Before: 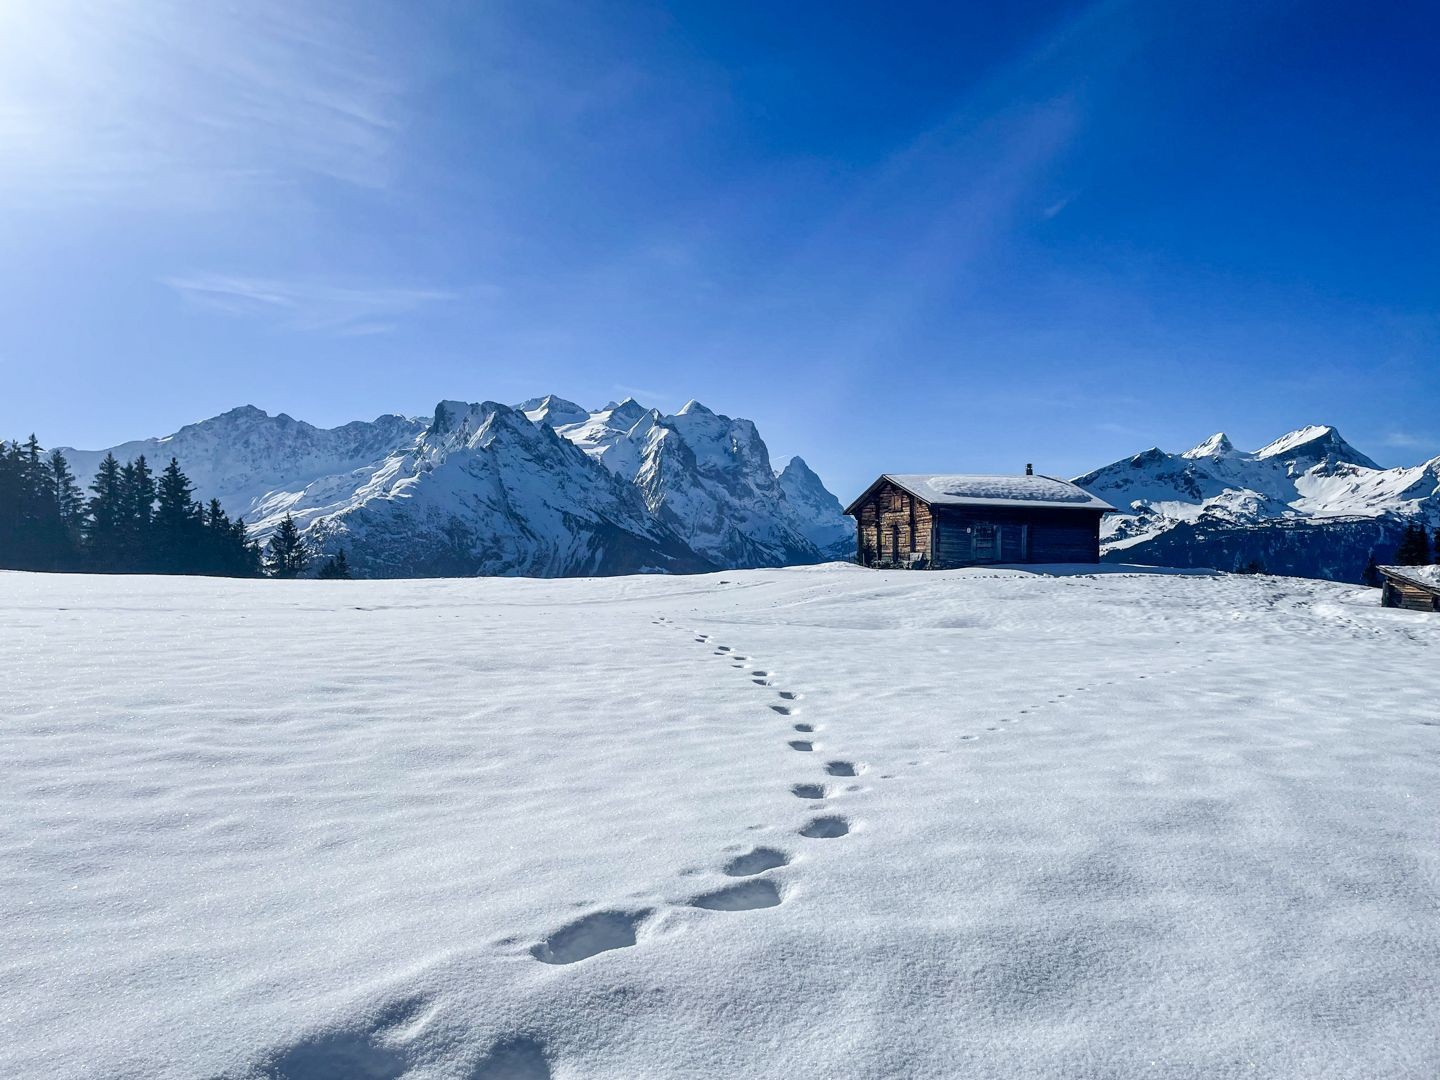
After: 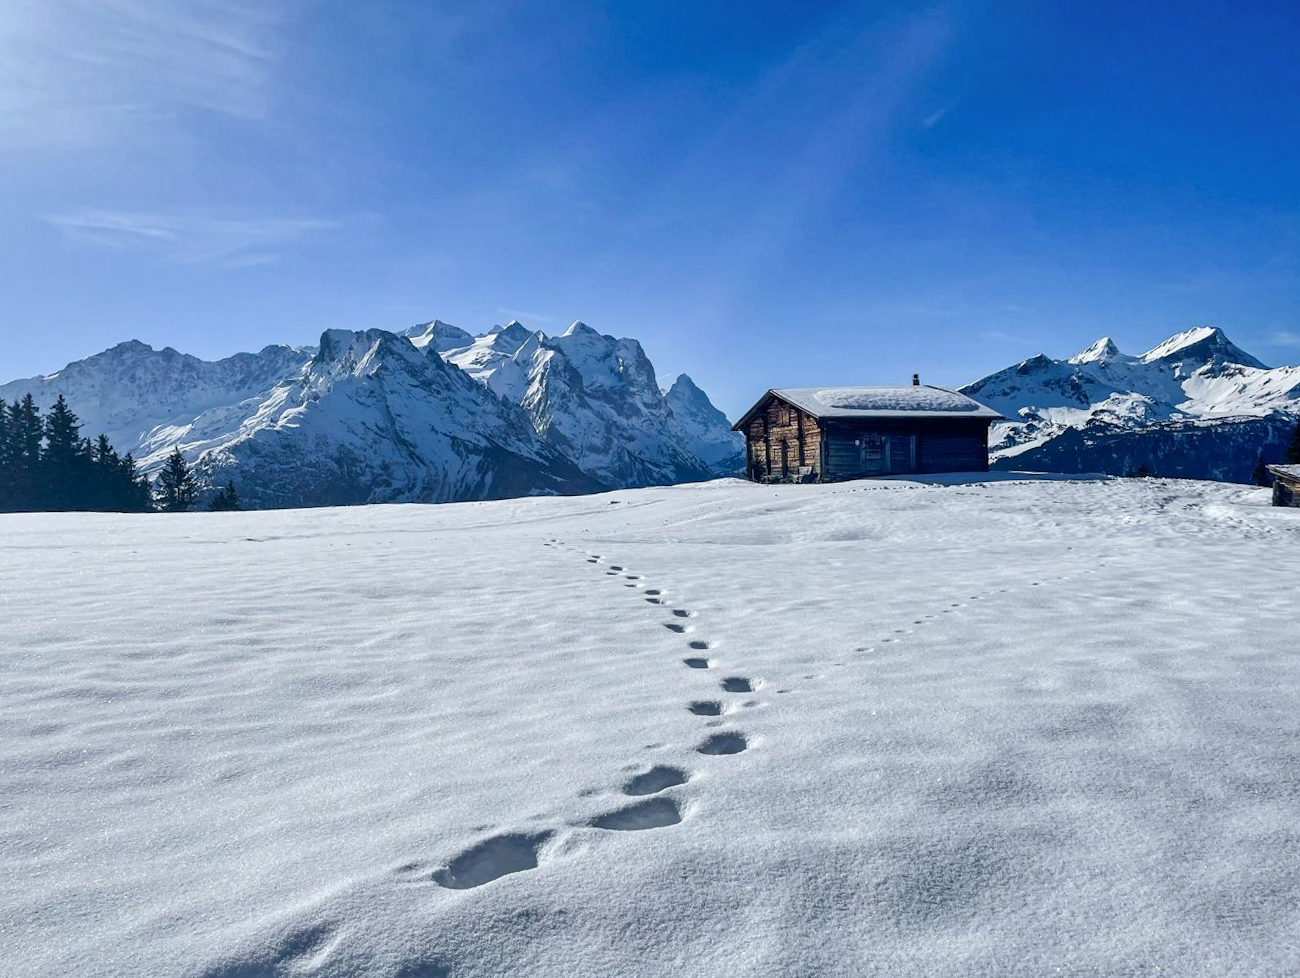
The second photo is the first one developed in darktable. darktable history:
shadows and highlights: shadows 49.39, highlights -42.19, soften with gaussian
crop and rotate: angle 1.78°, left 5.984%, top 5.718%
